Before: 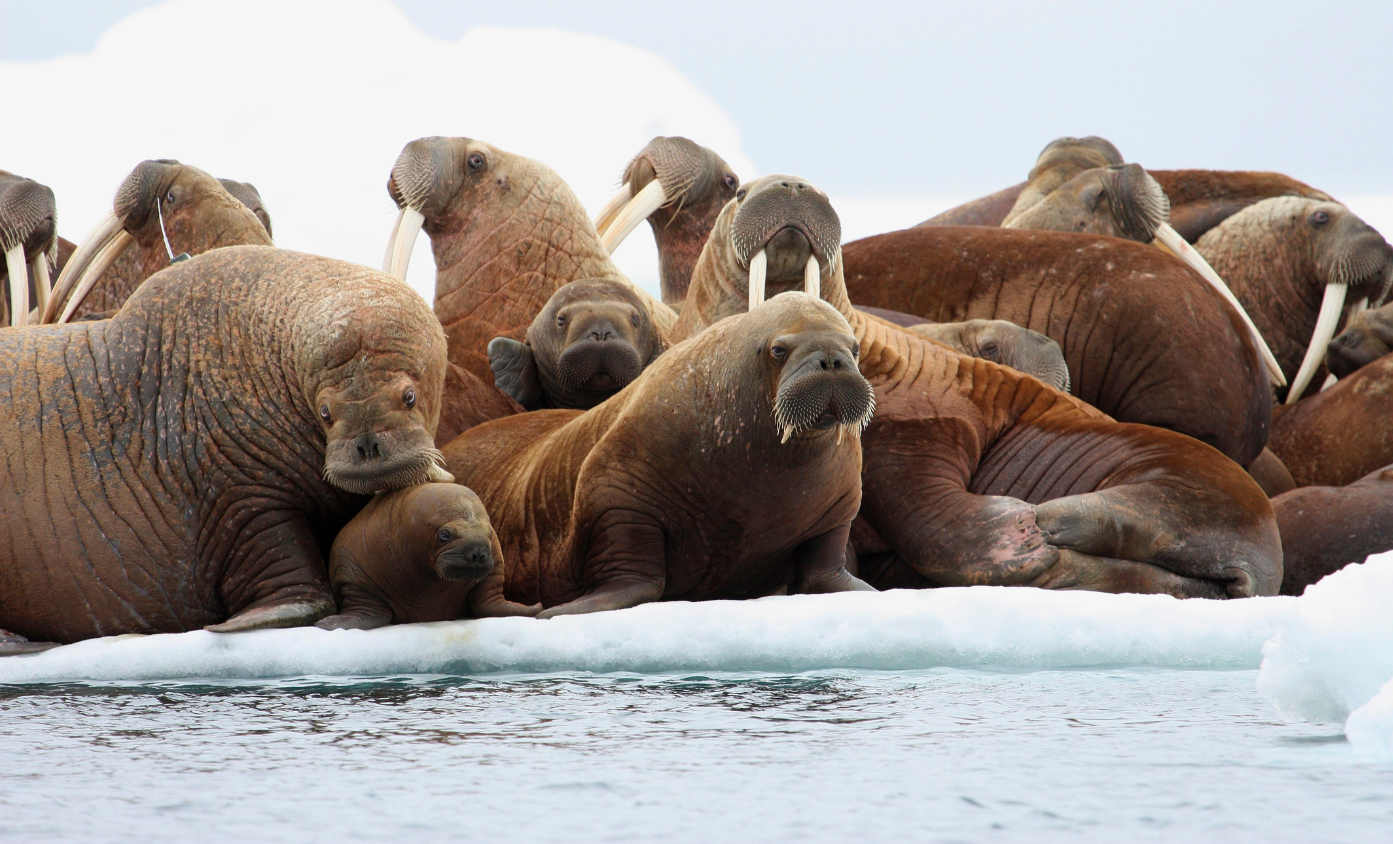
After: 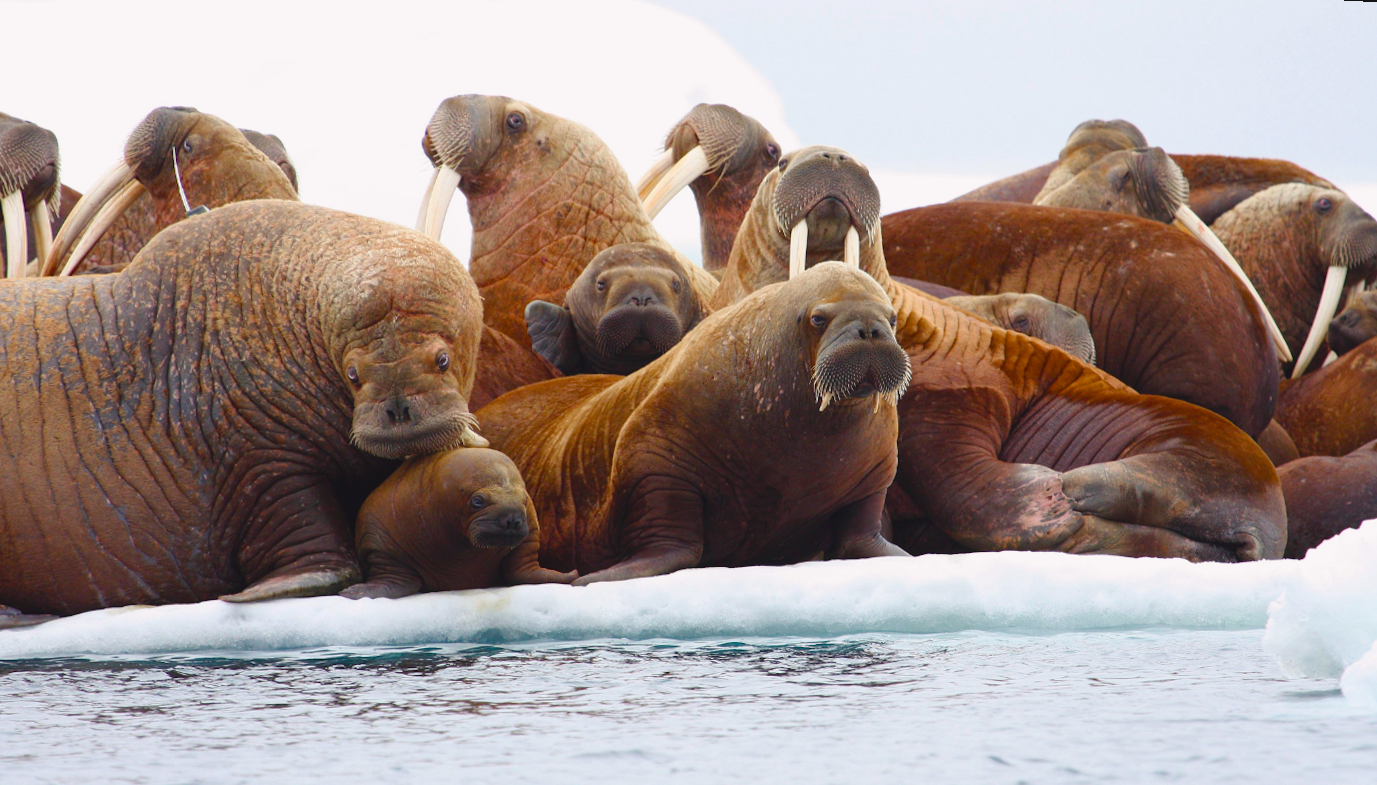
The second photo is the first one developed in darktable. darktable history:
color balance rgb: shadows lift › chroma 3%, shadows lift › hue 280.8°, power › hue 330°, highlights gain › chroma 3%, highlights gain › hue 75.6°, global offset › luminance 0.7%, perceptual saturation grading › global saturation 20%, perceptual saturation grading › highlights -25%, perceptual saturation grading › shadows 50%, global vibrance 20.33%
rotate and perspective: rotation 0.679°, lens shift (horizontal) 0.136, crop left 0.009, crop right 0.991, crop top 0.078, crop bottom 0.95
white balance: red 0.984, blue 1.059
